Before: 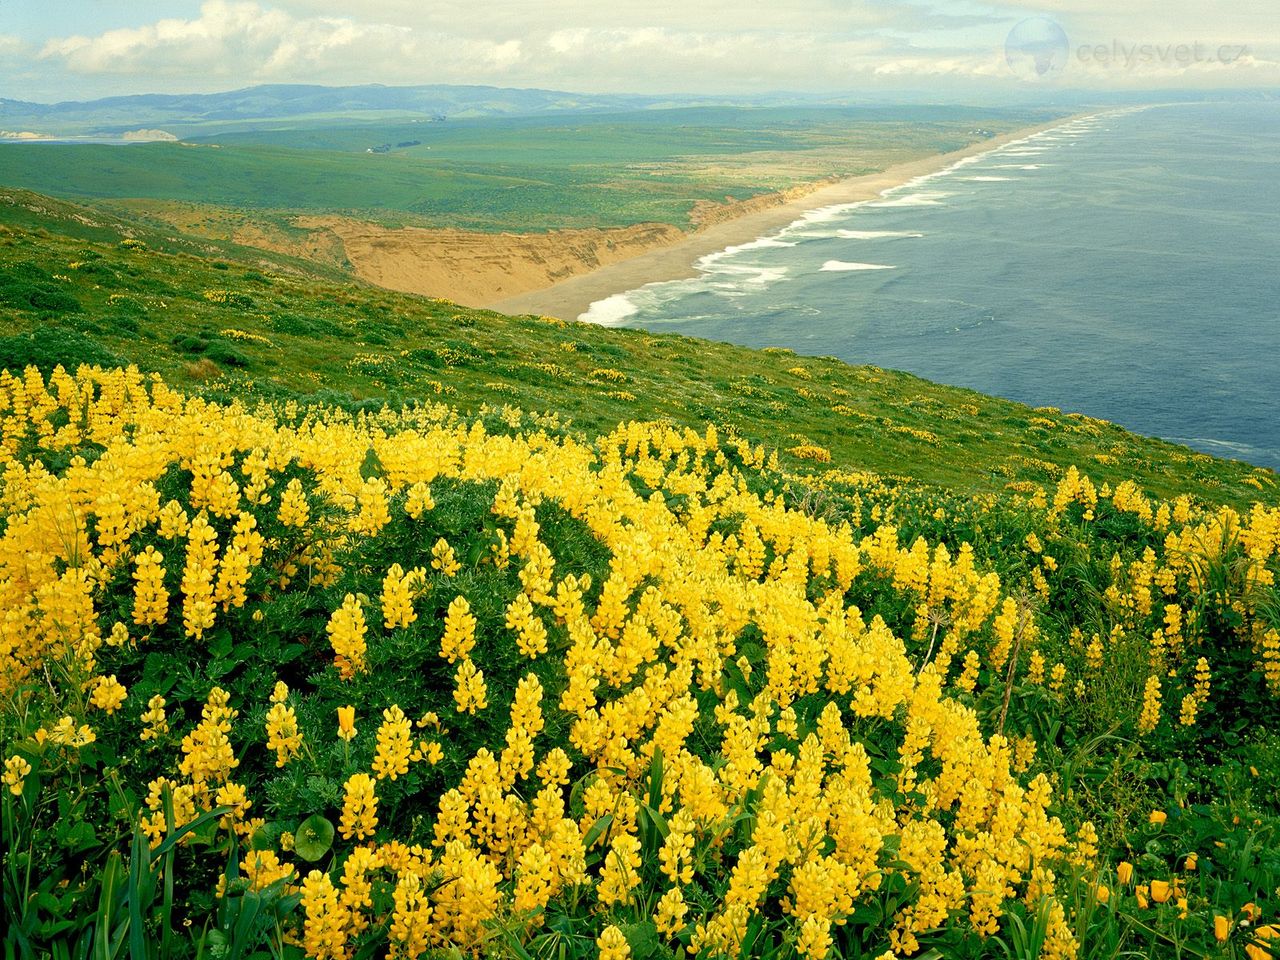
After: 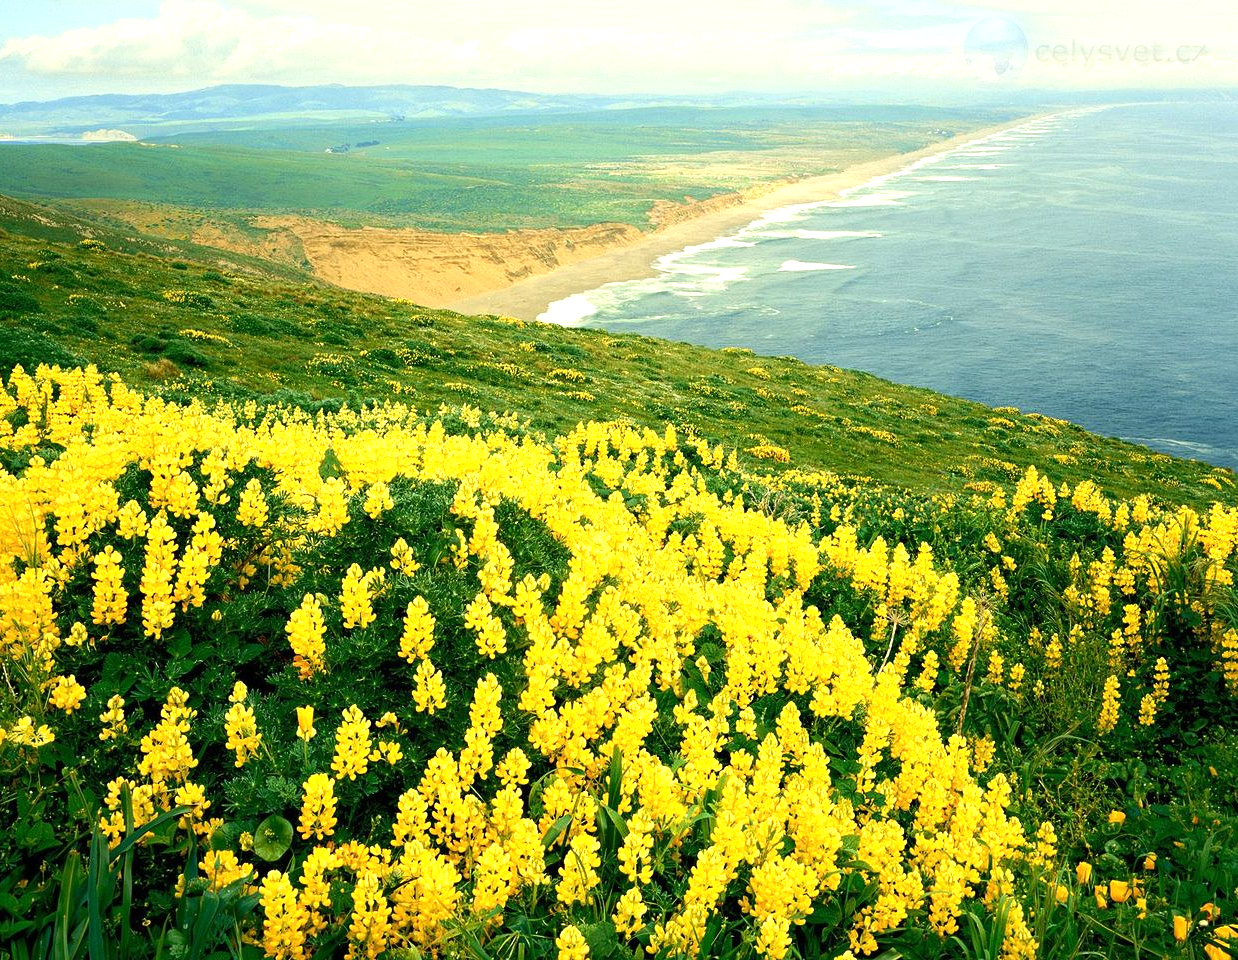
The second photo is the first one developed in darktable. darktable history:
tone equalizer: -8 EV 0.001 EV, -7 EV -0.002 EV, -6 EV 0.002 EV, -5 EV -0.03 EV, -4 EV -0.116 EV, -3 EV -0.169 EV, -2 EV 0.24 EV, -1 EV 0.702 EV, +0 EV 0.493 EV
crop and rotate: left 3.238%
